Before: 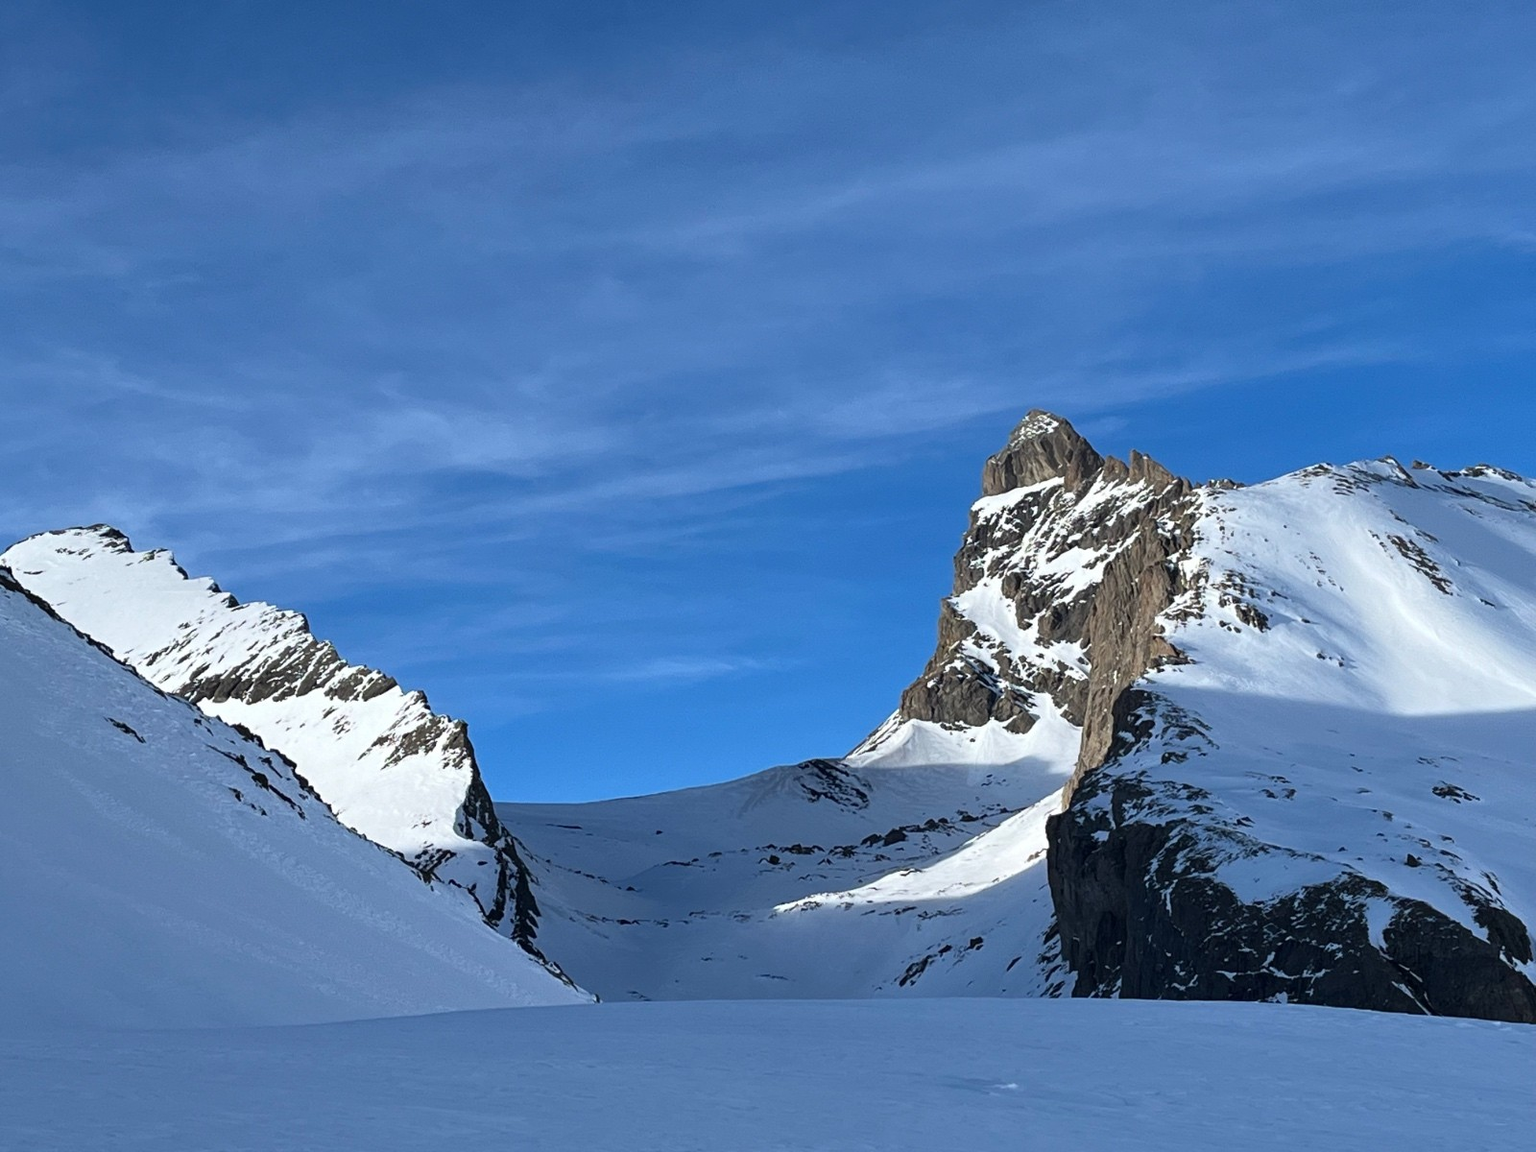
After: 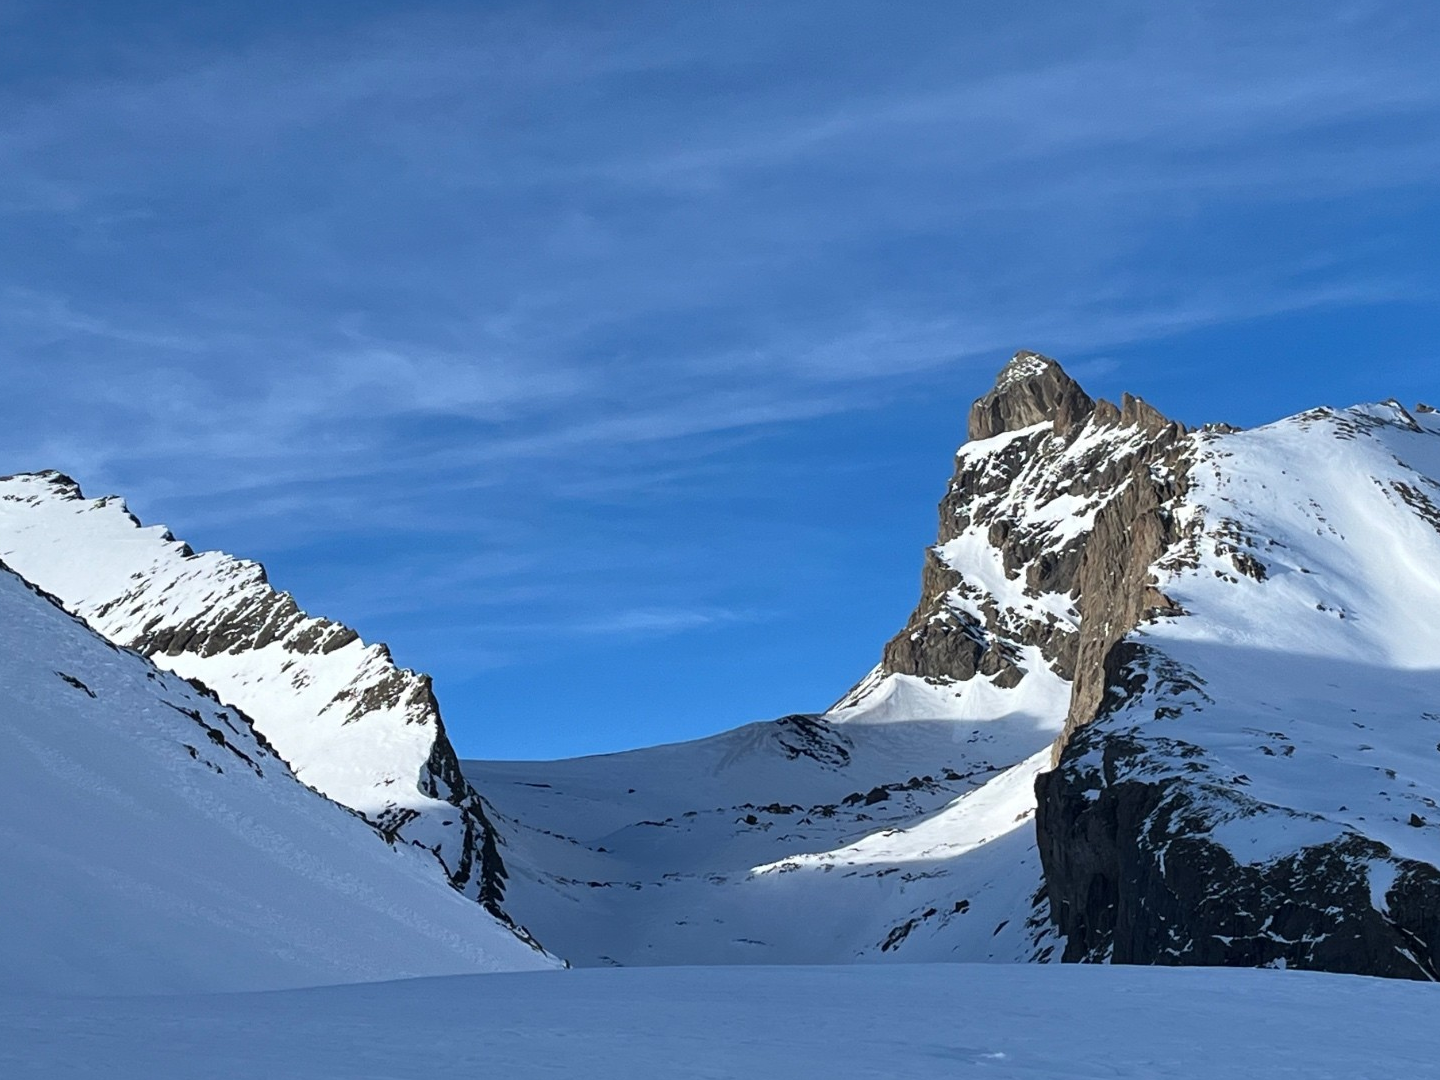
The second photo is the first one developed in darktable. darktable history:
crop: left 3.471%, top 6.409%, right 6.509%, bottom 3.319%
